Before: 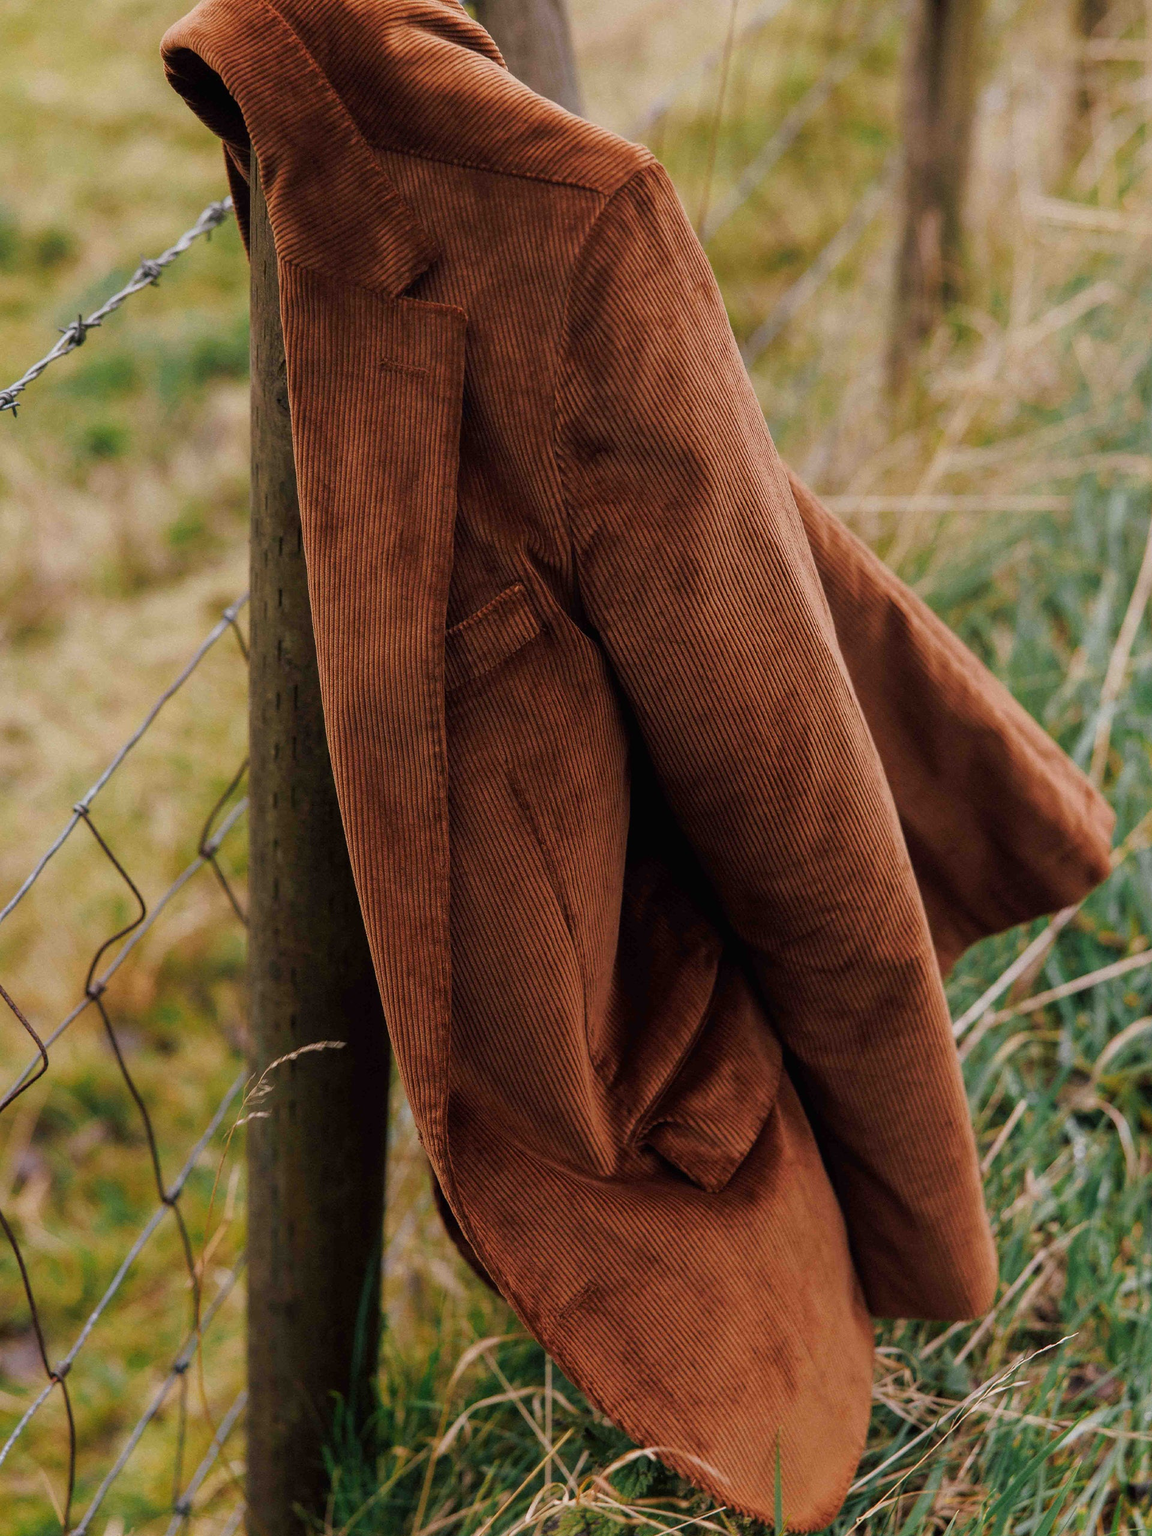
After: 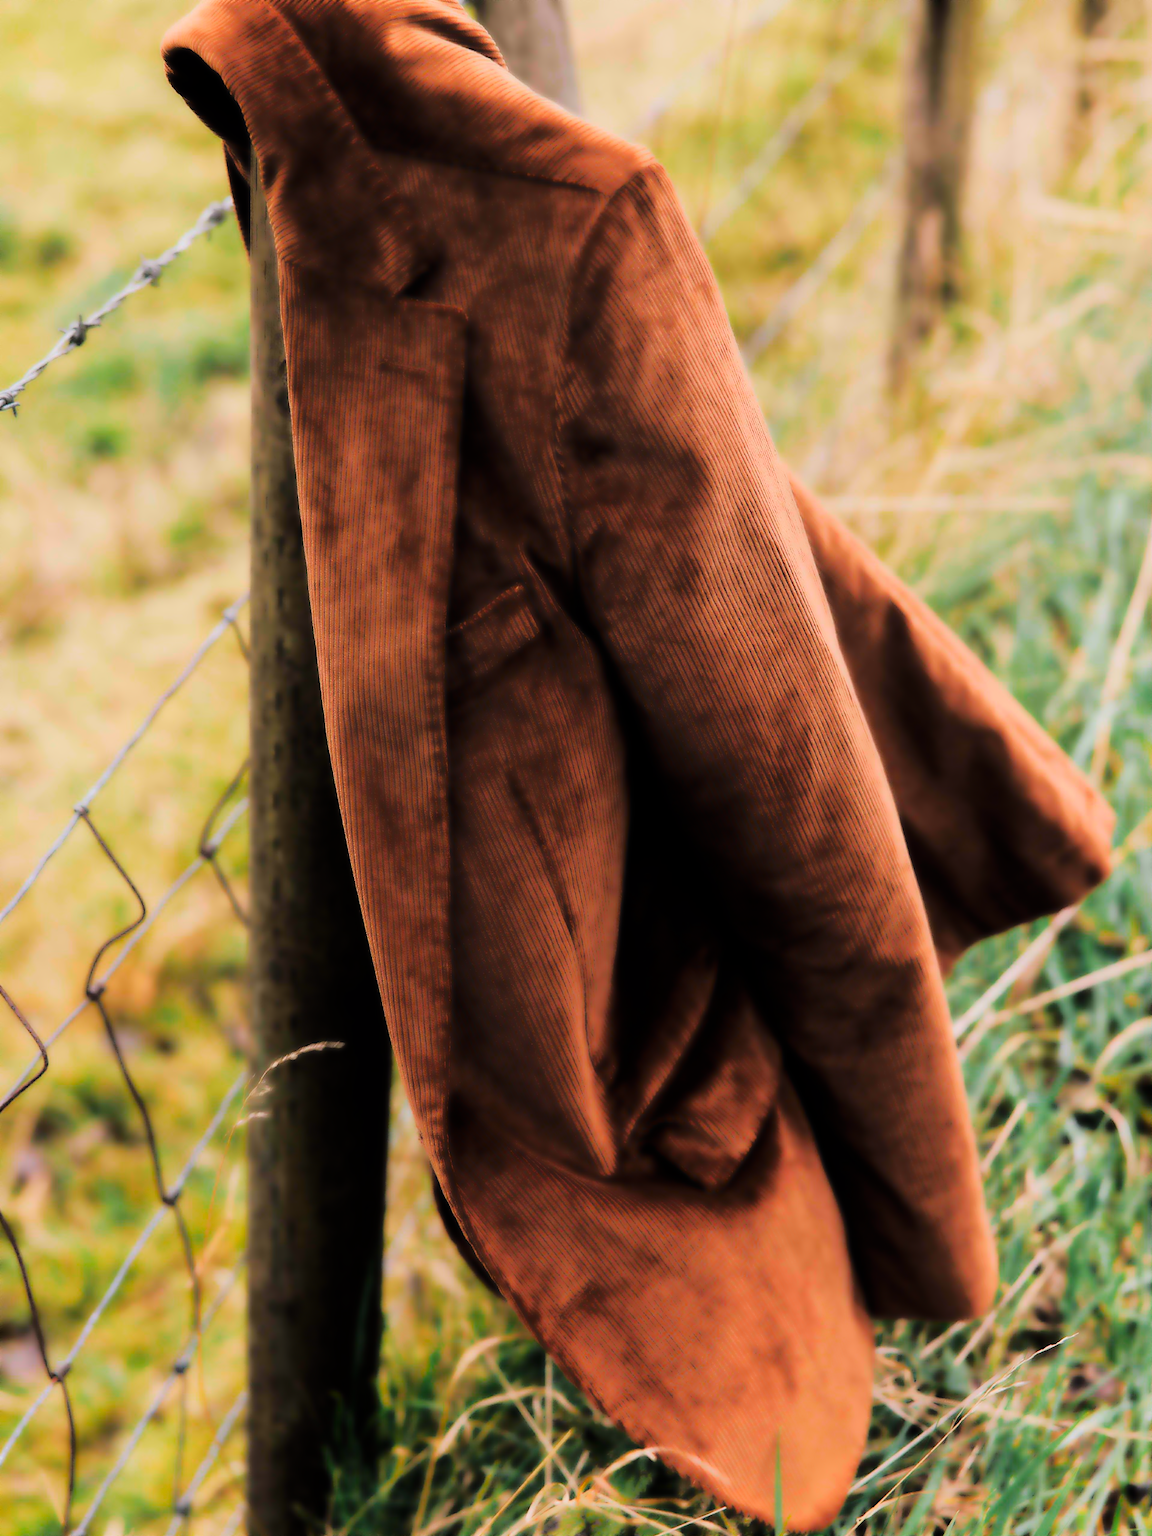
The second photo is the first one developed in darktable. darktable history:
tone curve: curves: ch0 [(0, 0) (0.004, 0) (0.133, 0.071) (0.341, 0.453) (0.839, 0.922) (1, 1)], color space Lab, linked channels, preserve colors none
lowpass: radius 4, soften with bilateral filter, unbound 0 | blend: blend mode multiply, opacity 100%; mask: uniform (no mask)
